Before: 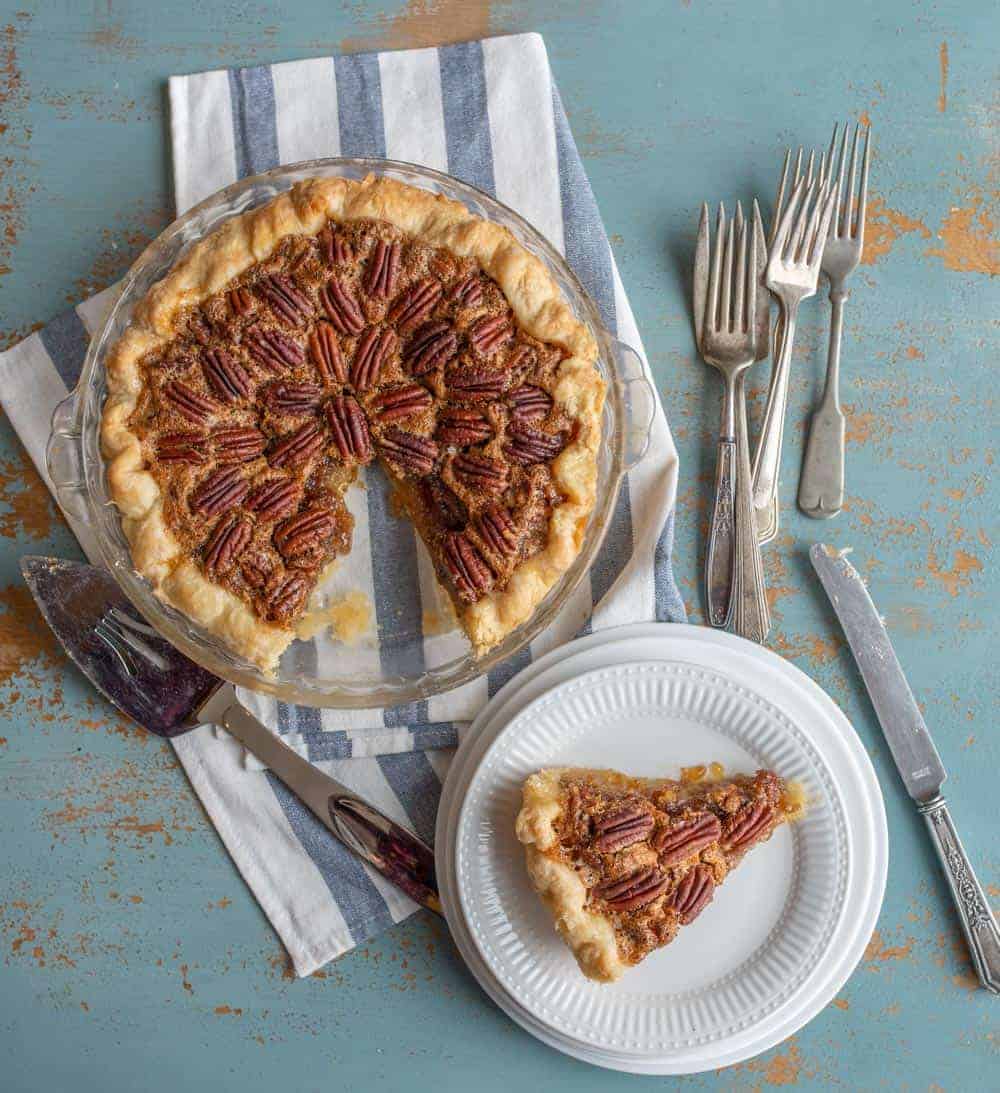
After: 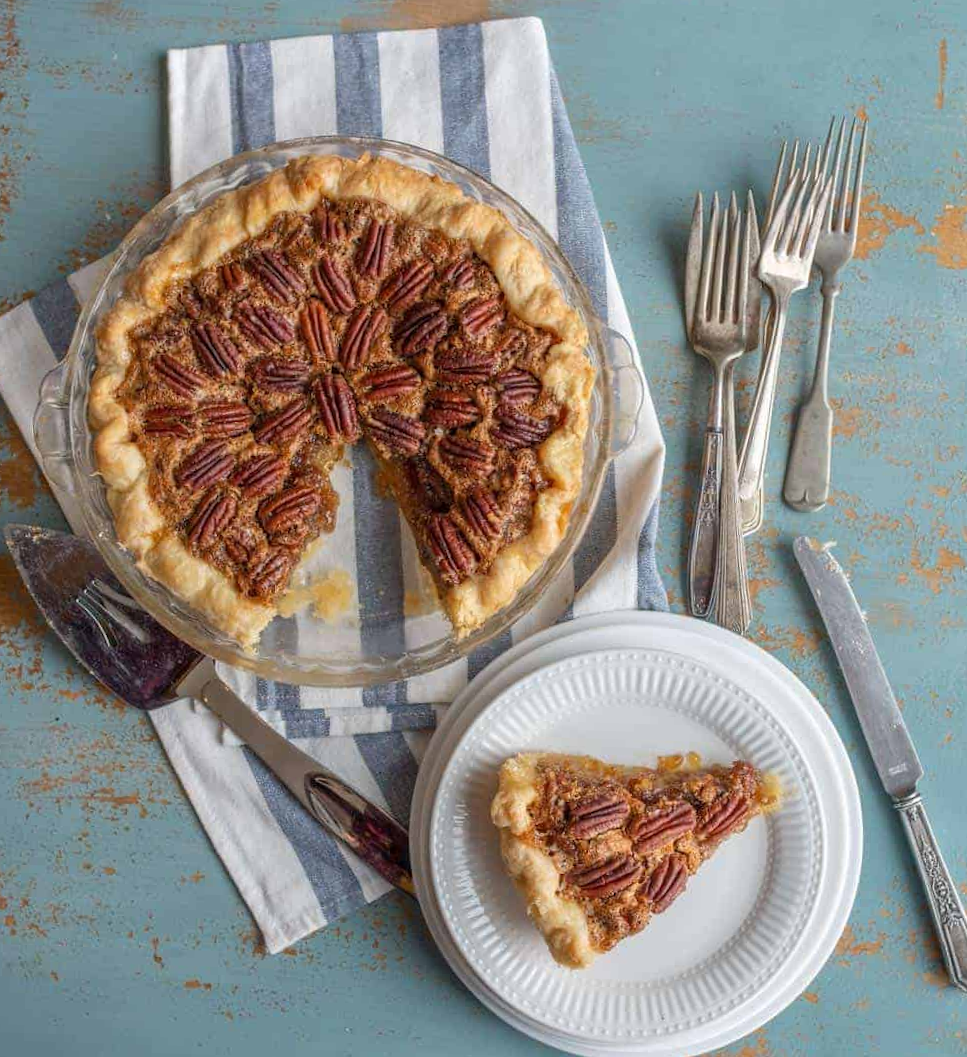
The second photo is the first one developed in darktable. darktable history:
crop and rotate: angle -1.78°
